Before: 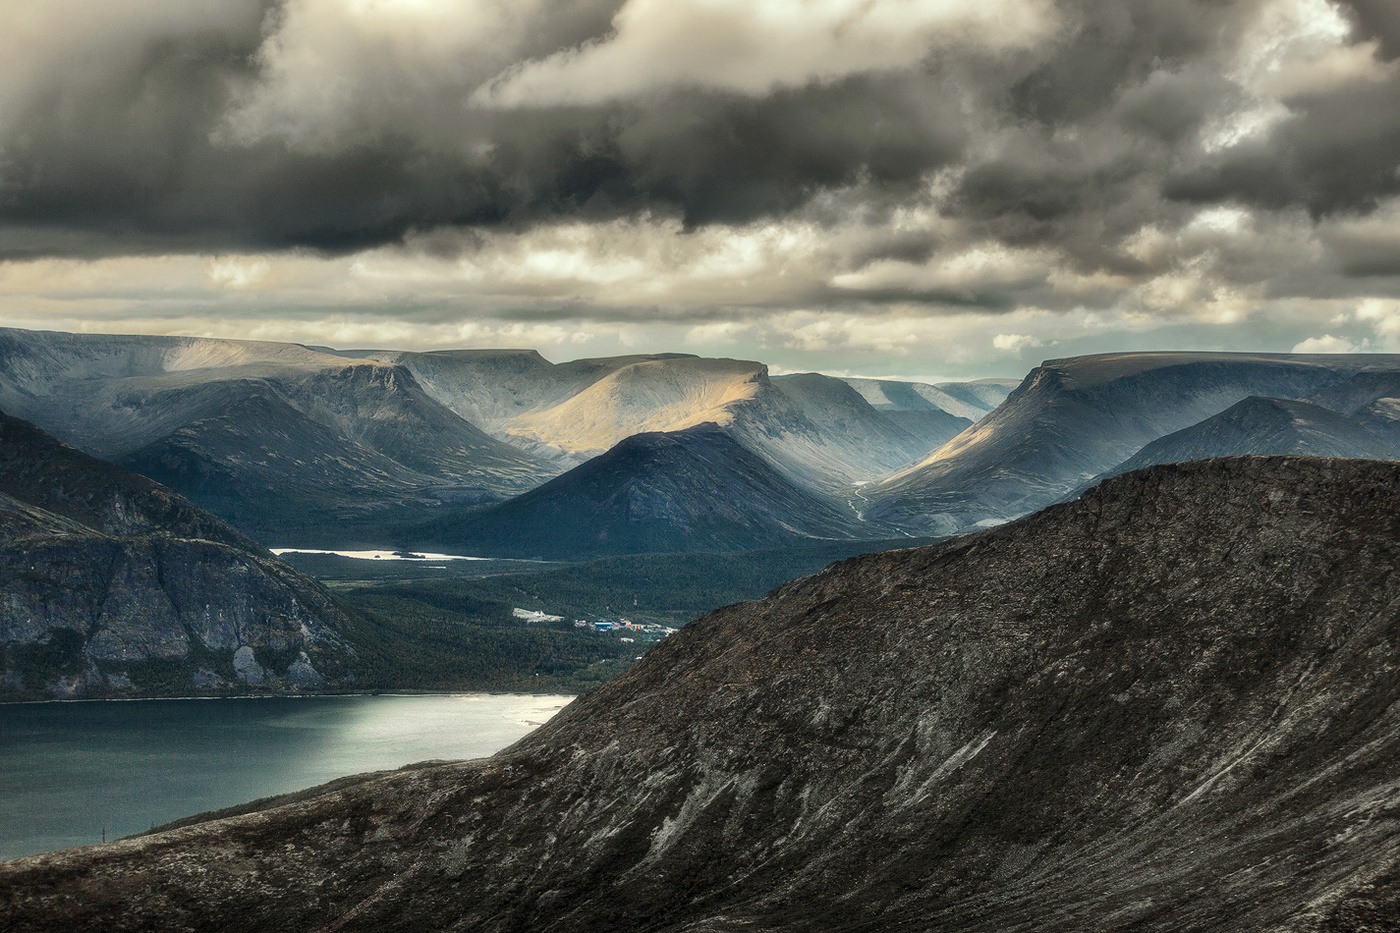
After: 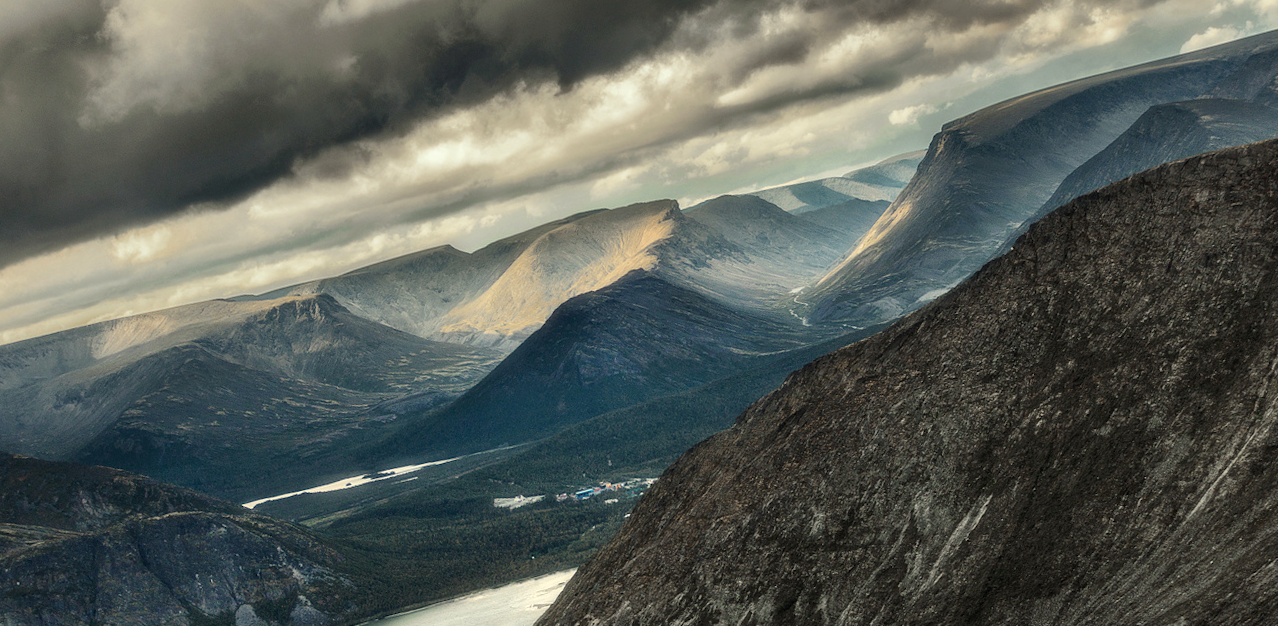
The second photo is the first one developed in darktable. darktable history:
white balance: red 1.009, blue 0.985
rotate and perspective: rotation -14.8°, crop left 0.1, crop right 0.903, crop top 0.25, crop bottom 0.748
